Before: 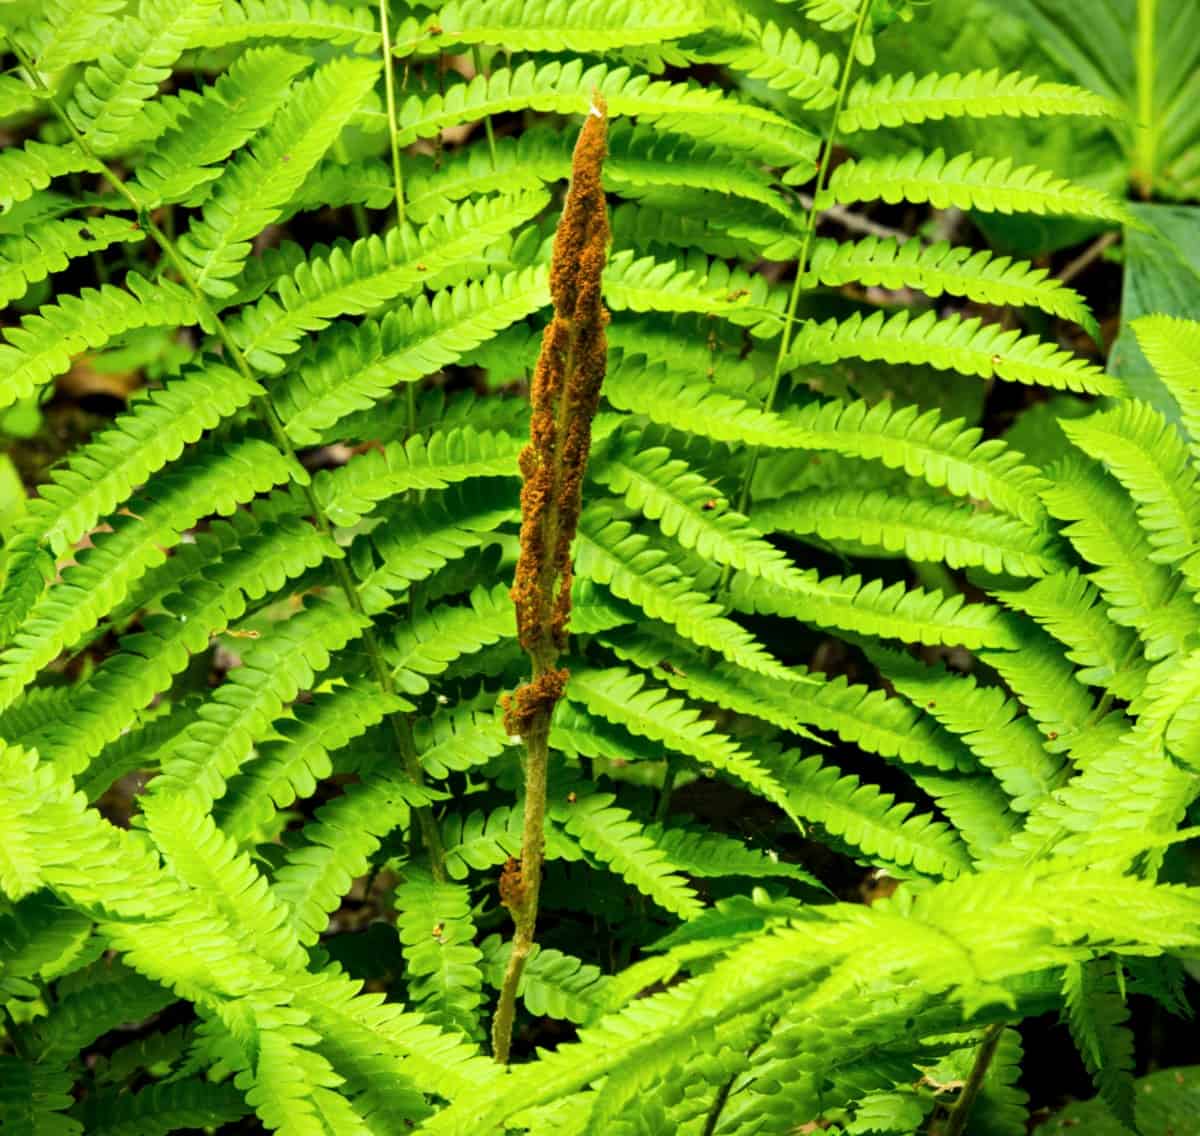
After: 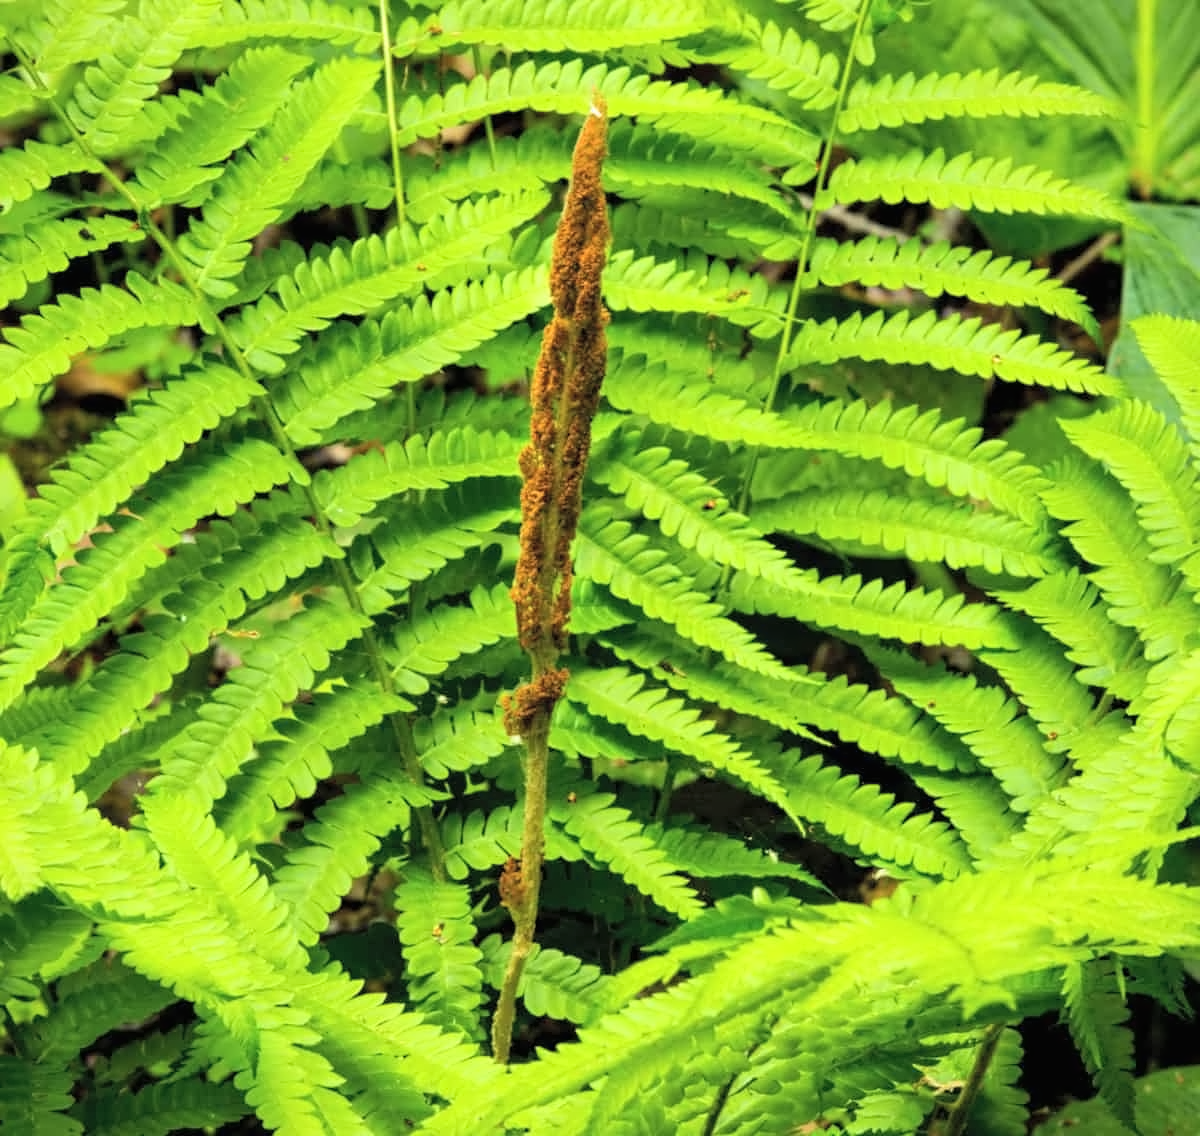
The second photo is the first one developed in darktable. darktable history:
contrast brightness saturation: brightness 0.145
contrast equalizer: y [[0.5 ×4, 0.524, 0.59], [0.5 ×6], [0.5 ×6], [0, 0, 0, 0.01, 0.045, 0.012], [0, 0, 0, 0.044, 0.195, 0.131]], mix 0.785
